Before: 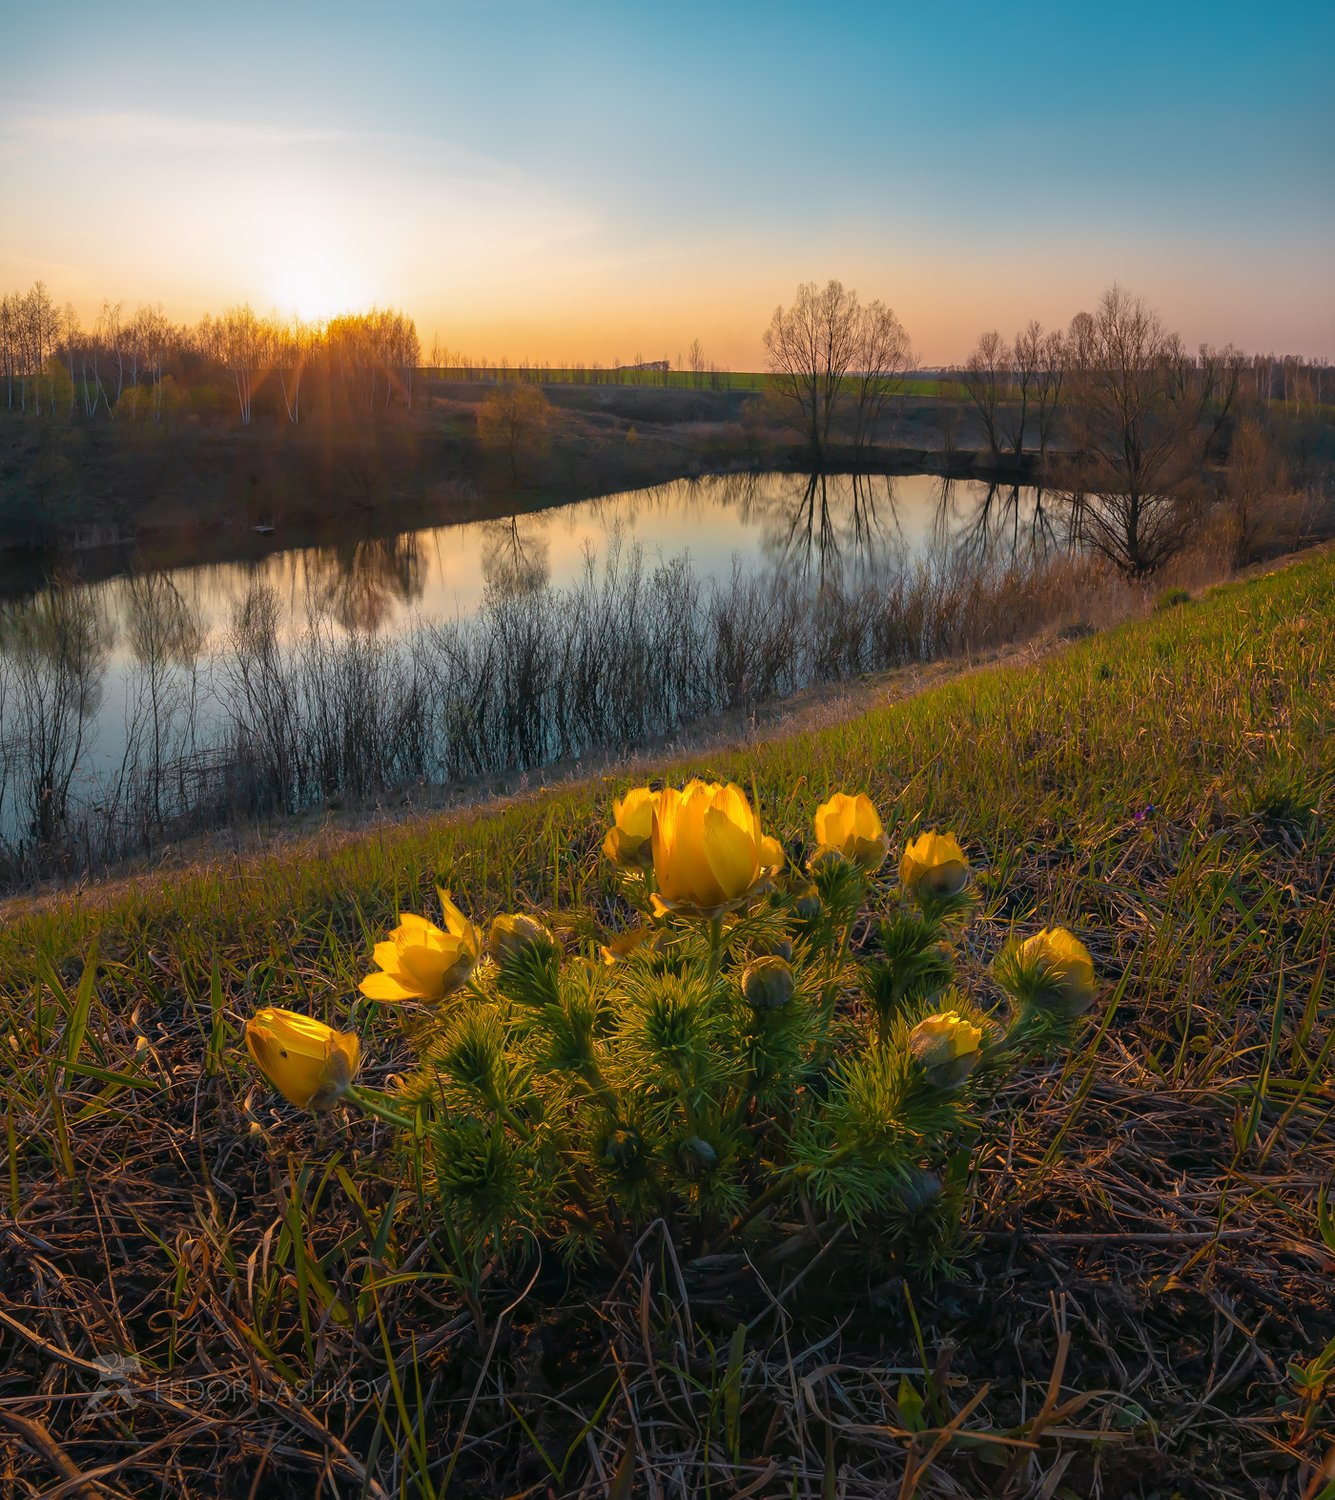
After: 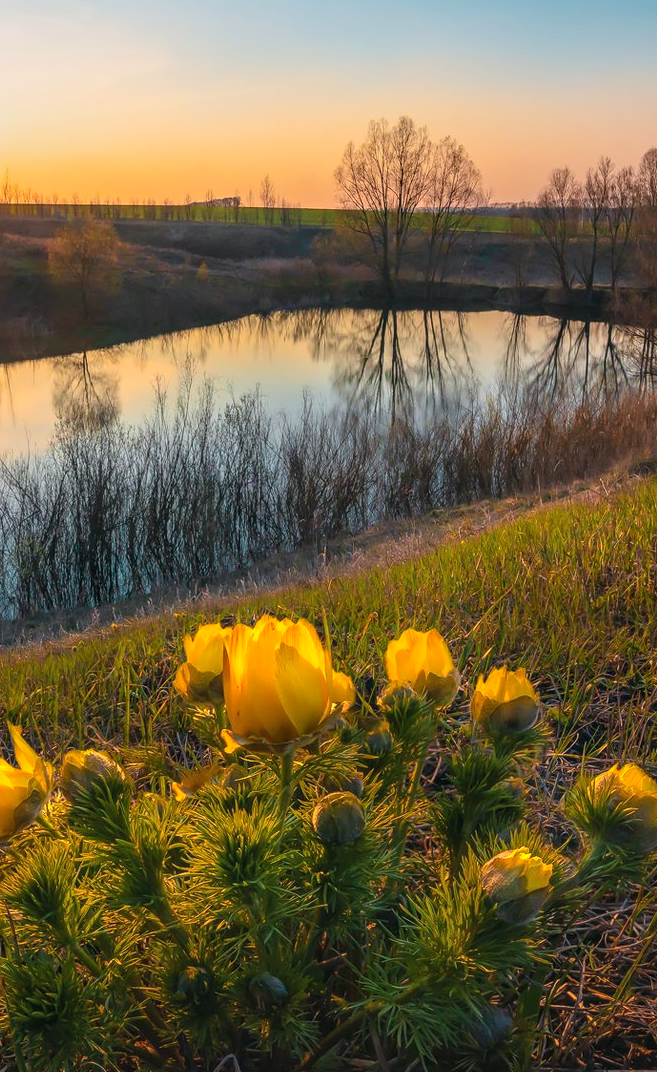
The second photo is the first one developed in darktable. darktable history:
contrast brightness saturation: contrast 0.204, brightness 0.17, saturation 0.227
crop: left 32.176%, top 10.939%, right 18.61%, bottom 17.565%
tone curve: curves: ch0 [(0, 0.029) (0.253, 0.237) (1, 0.945)]; ch1 [(0, 0) (0.401, 0.42) (0.442, 0.47) (0.492, 0.498) (0.511, 0.523) (0.557, 0.565) (0.66, 0.683) (1, 1)]; ch2 [(0, 0) (0.394, 0.413) (0.5, 0.5) (0.578, 0.568) (1, 1)], preserve colors none
local contrast: on, module defaults
